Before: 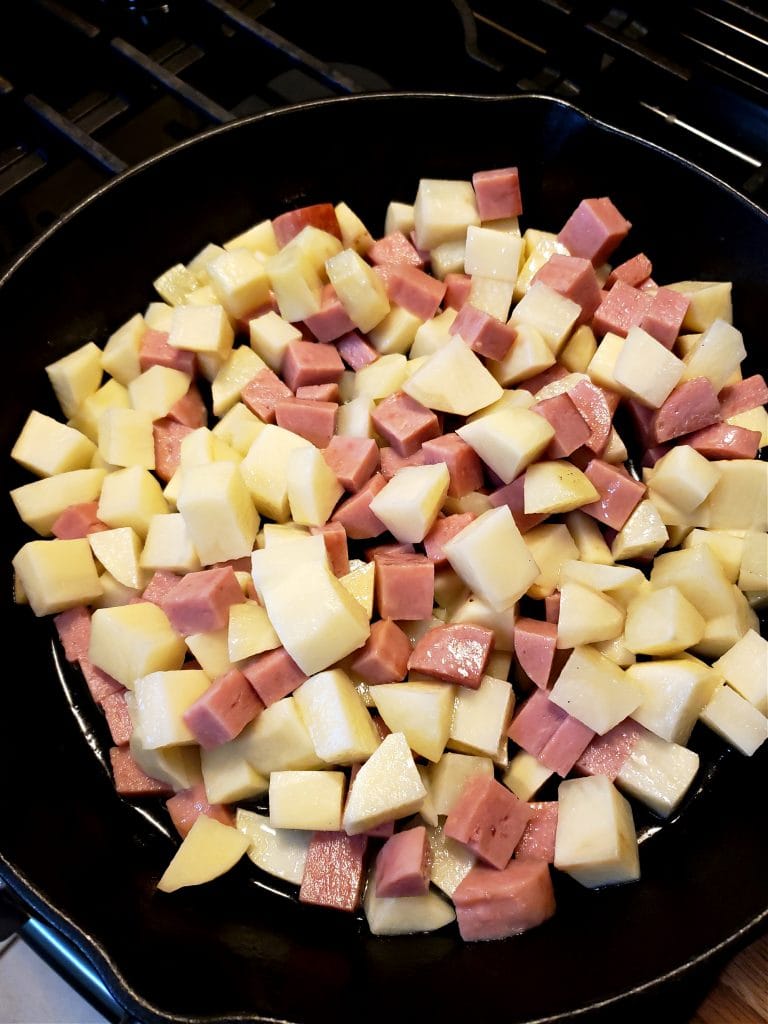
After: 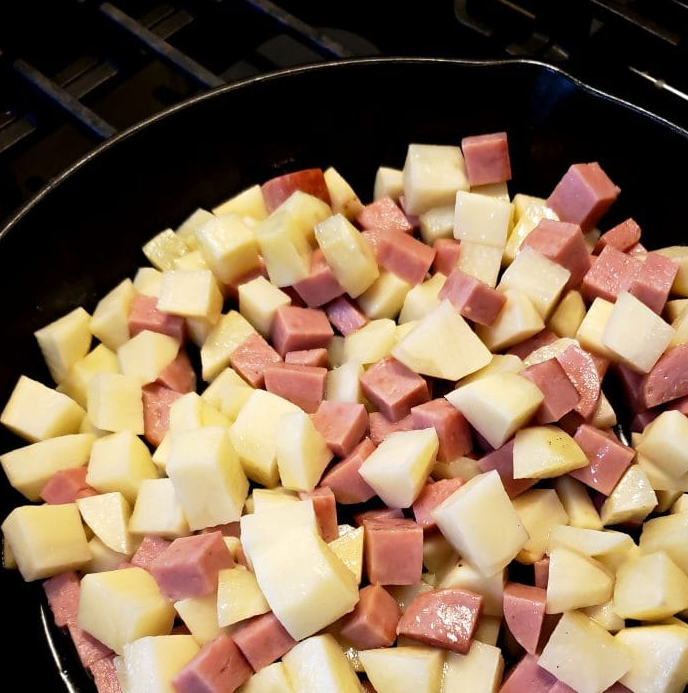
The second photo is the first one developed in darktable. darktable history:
exposure: compensate highlight preservation false
crop: left 1.509%, top 3.452%, right 7.696%, bottom 28.452%
